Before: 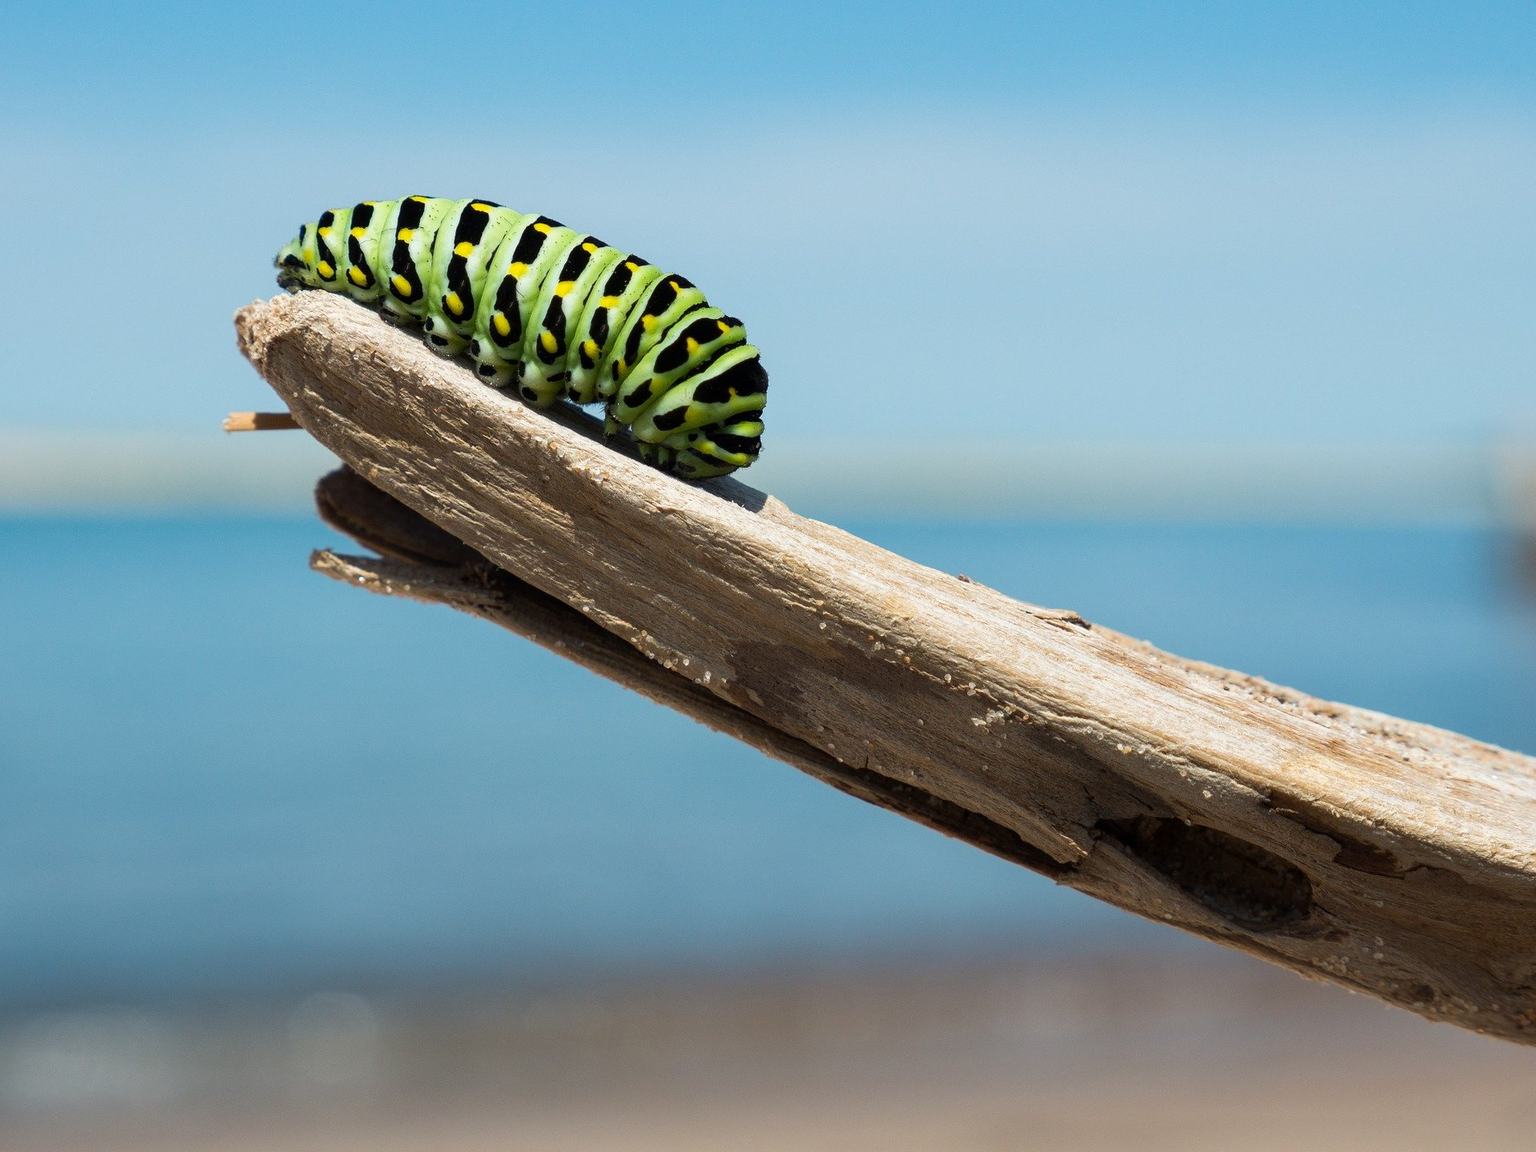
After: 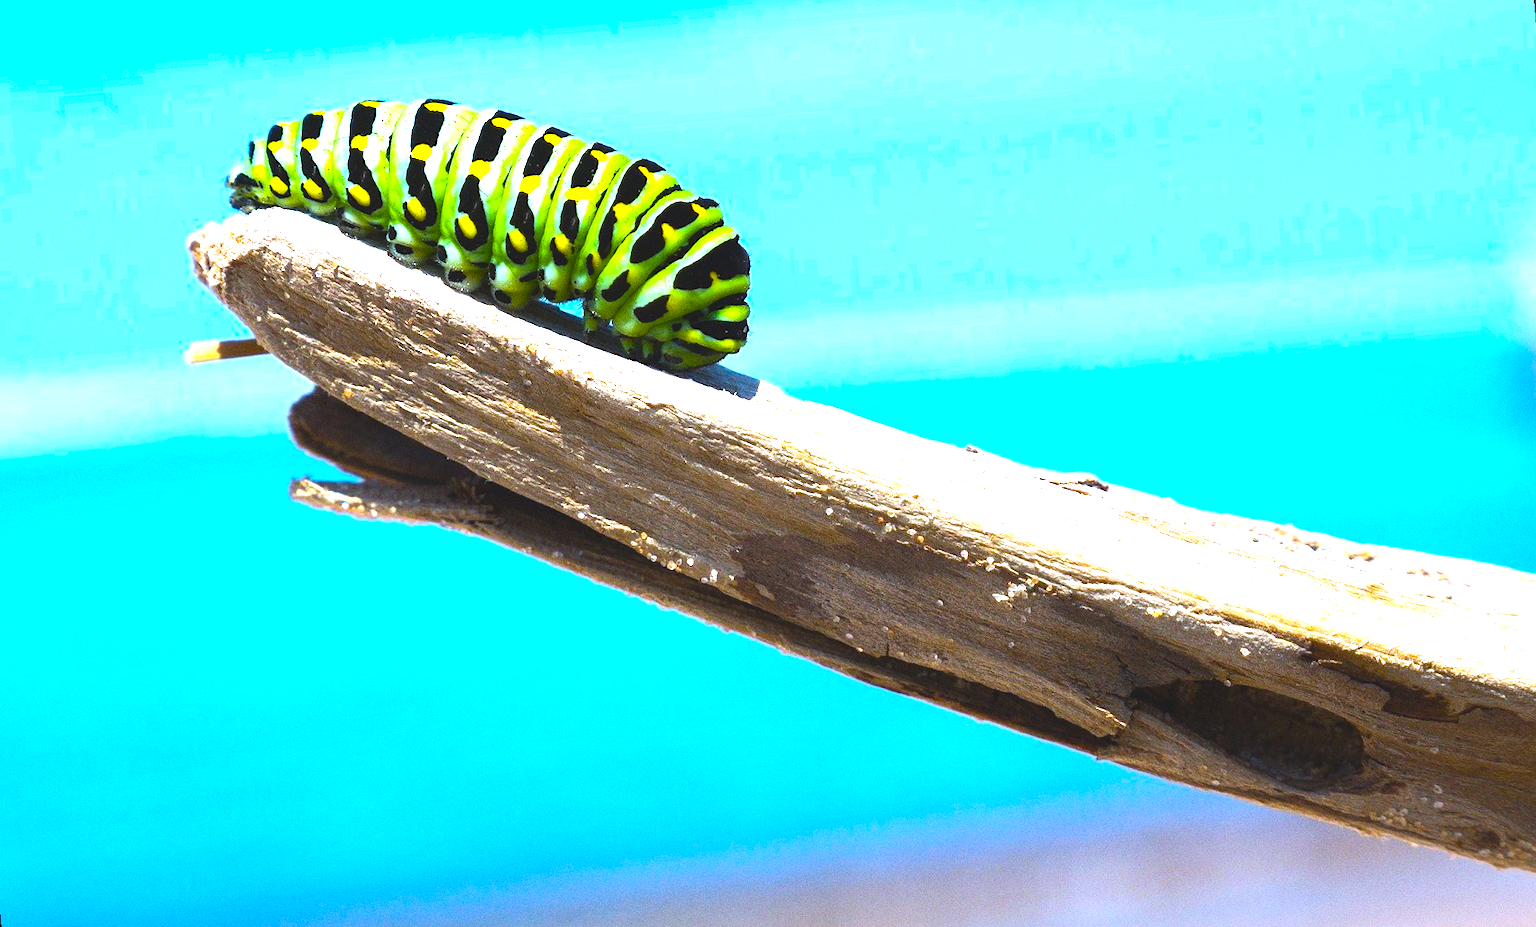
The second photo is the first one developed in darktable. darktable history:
color balance rgb: linear chroma grading › shadows -10%, linear chroma grading › global chroma 20%, perceptual saturation grading › global saturation 15%, perceptual brilliance grading › global brilliance 30%, perceptual brilliance grading › highlights 12%, perceptual brilliance grading › mid-tones 24%, global vibrance 20%
white balance: red 0.948, green 1.02, blue 1.176
rotate and perspective: rotation -5°, crop left 0.05, crop right 0.952, crop top 0.11, crop bottom 0.89
color balance: output saturation 120%
exposure: black level correction -0.008, exposure 0.067 EV, compensate highlight preservation false
grain: coarseness 3.21 ISO
crop and rotate: top 5.609%, bottom 5.609%
